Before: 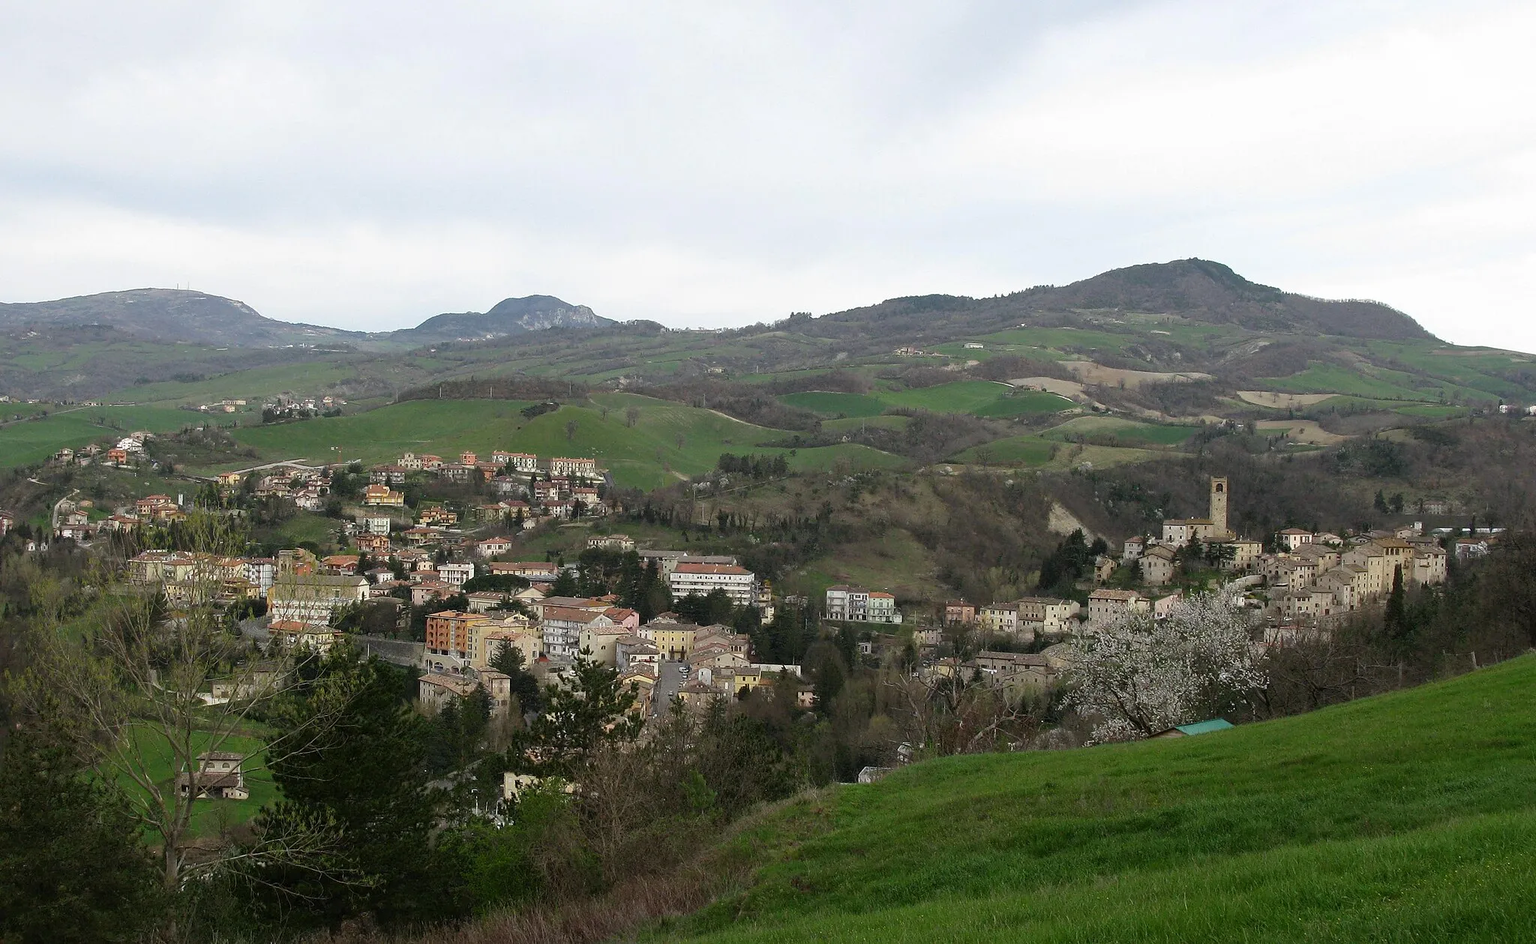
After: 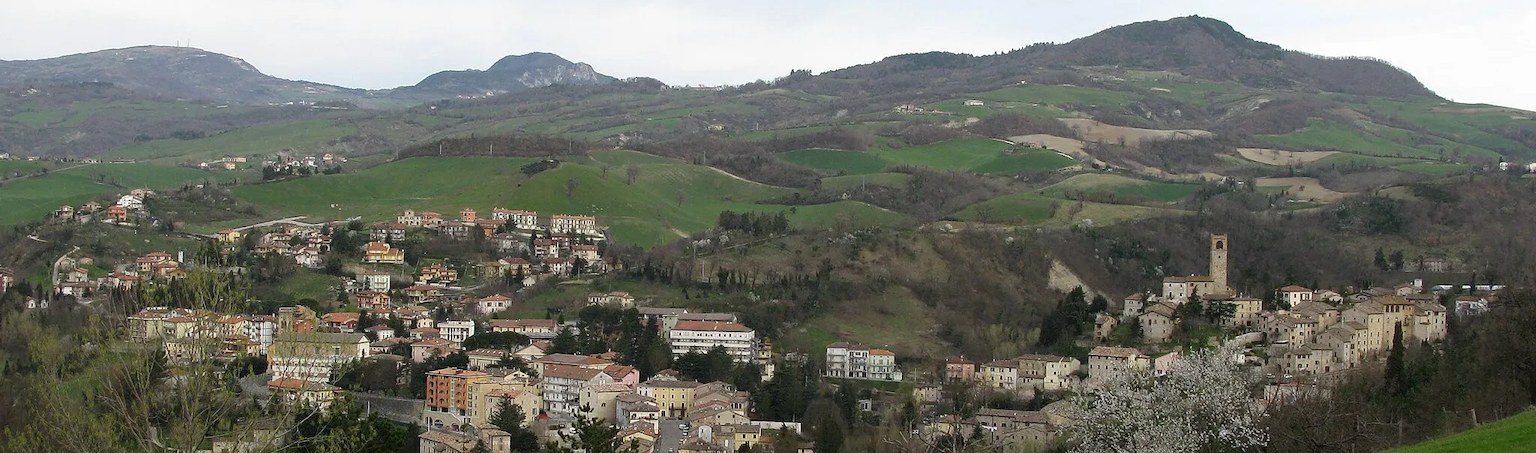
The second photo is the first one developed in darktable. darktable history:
crop and rotate: top 25.748%, bottom 26.216%
